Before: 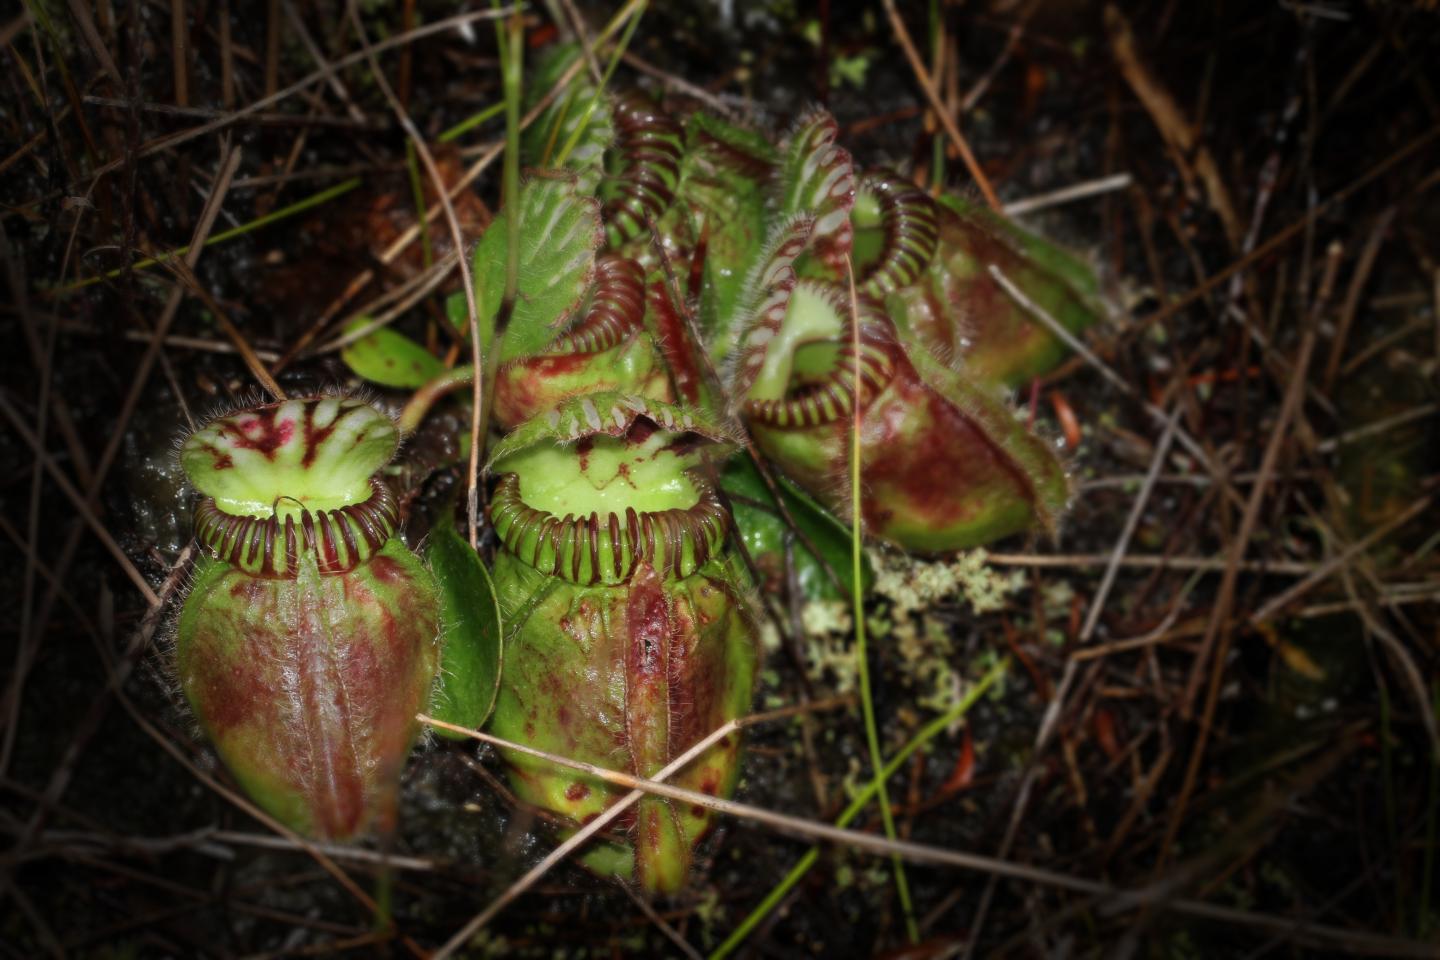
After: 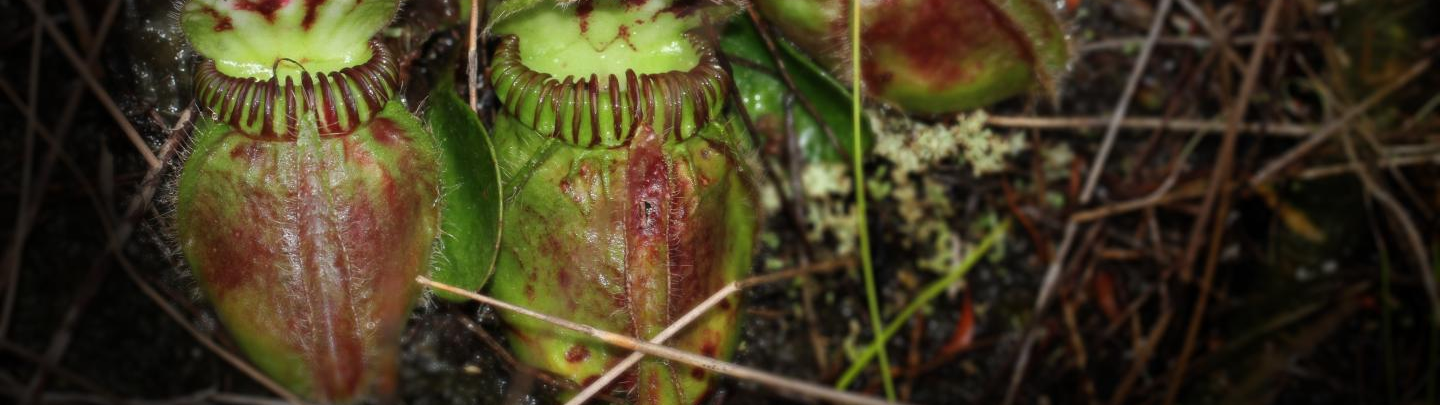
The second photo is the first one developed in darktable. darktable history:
crop: top 45.633%, bottom 12.105%
